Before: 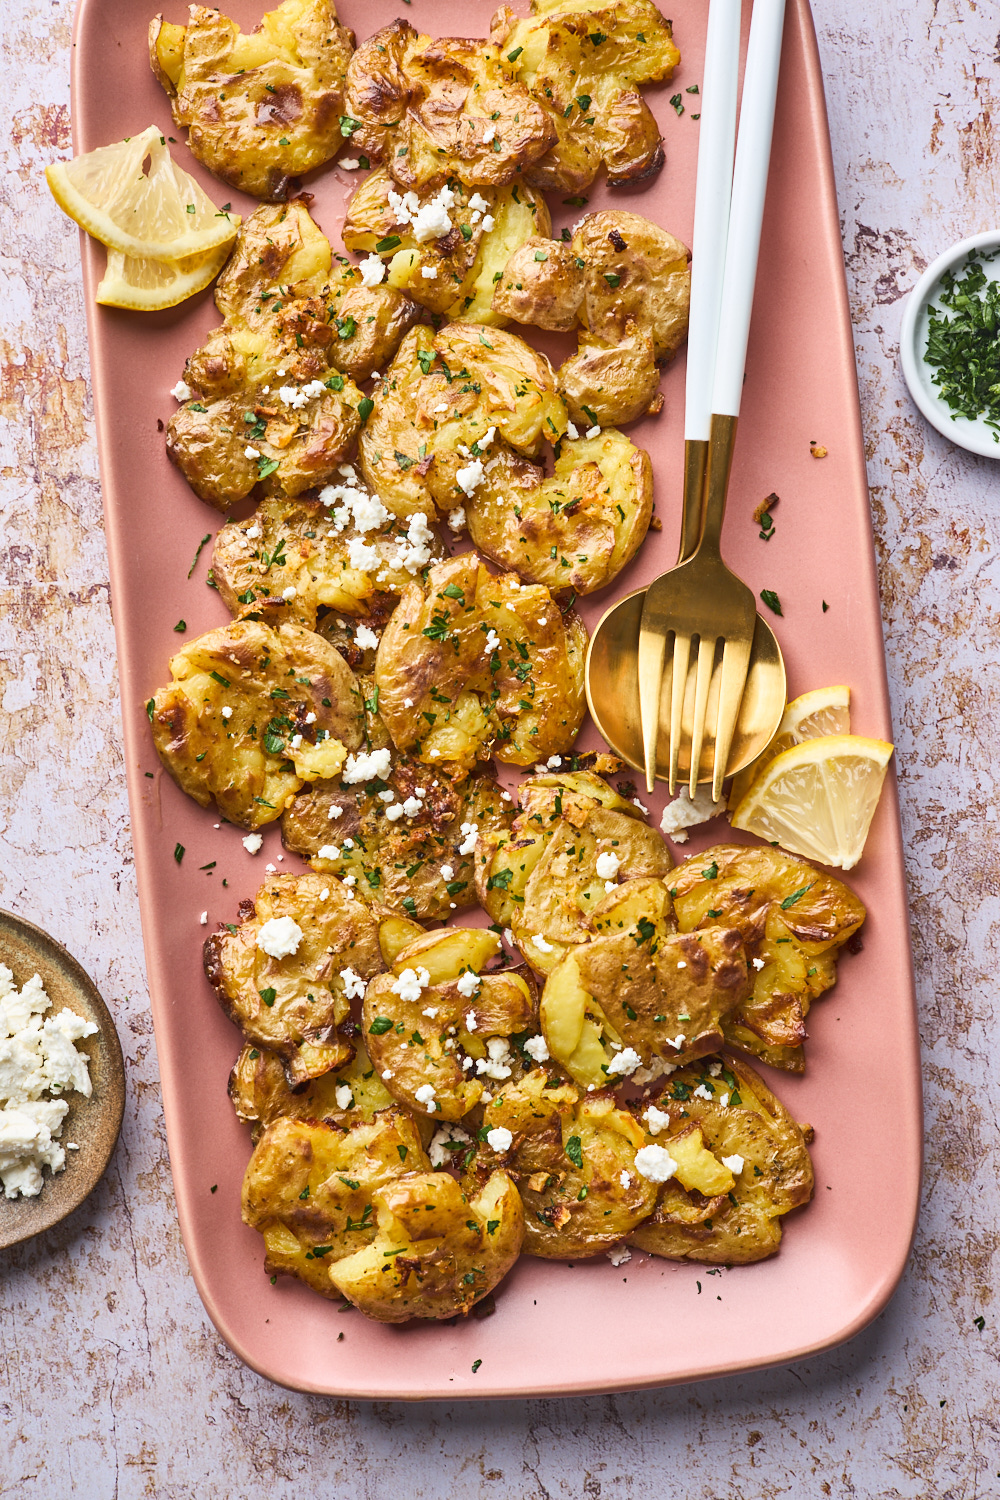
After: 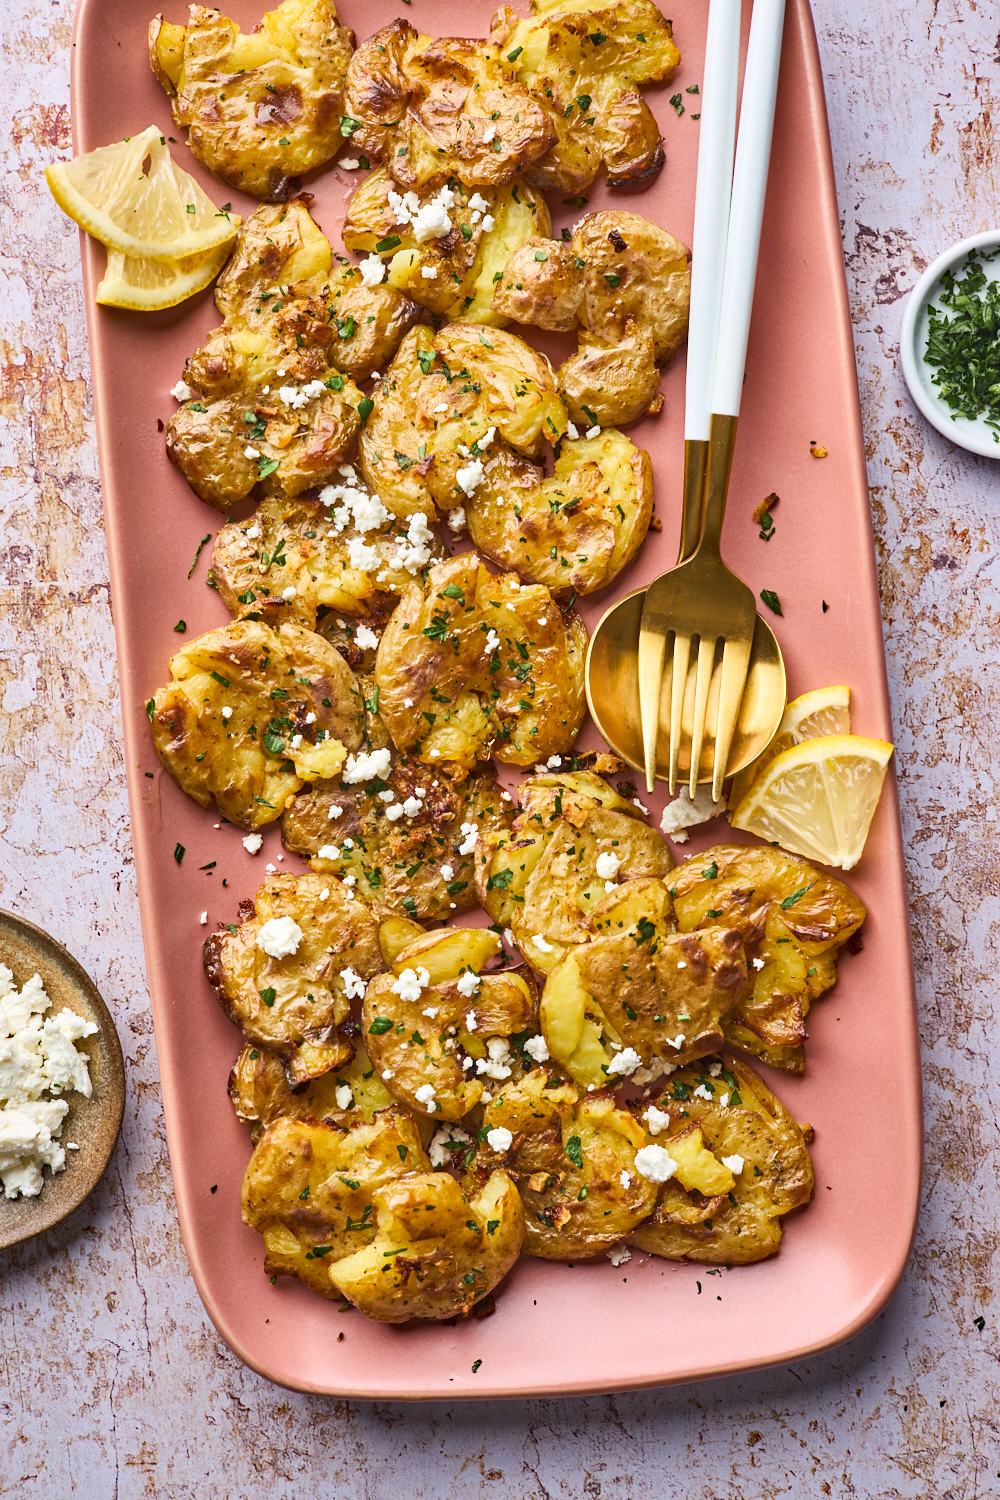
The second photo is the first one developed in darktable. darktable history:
haze removal: strength 0.283, distance 0.254, compatibility mode true, adaptive false
